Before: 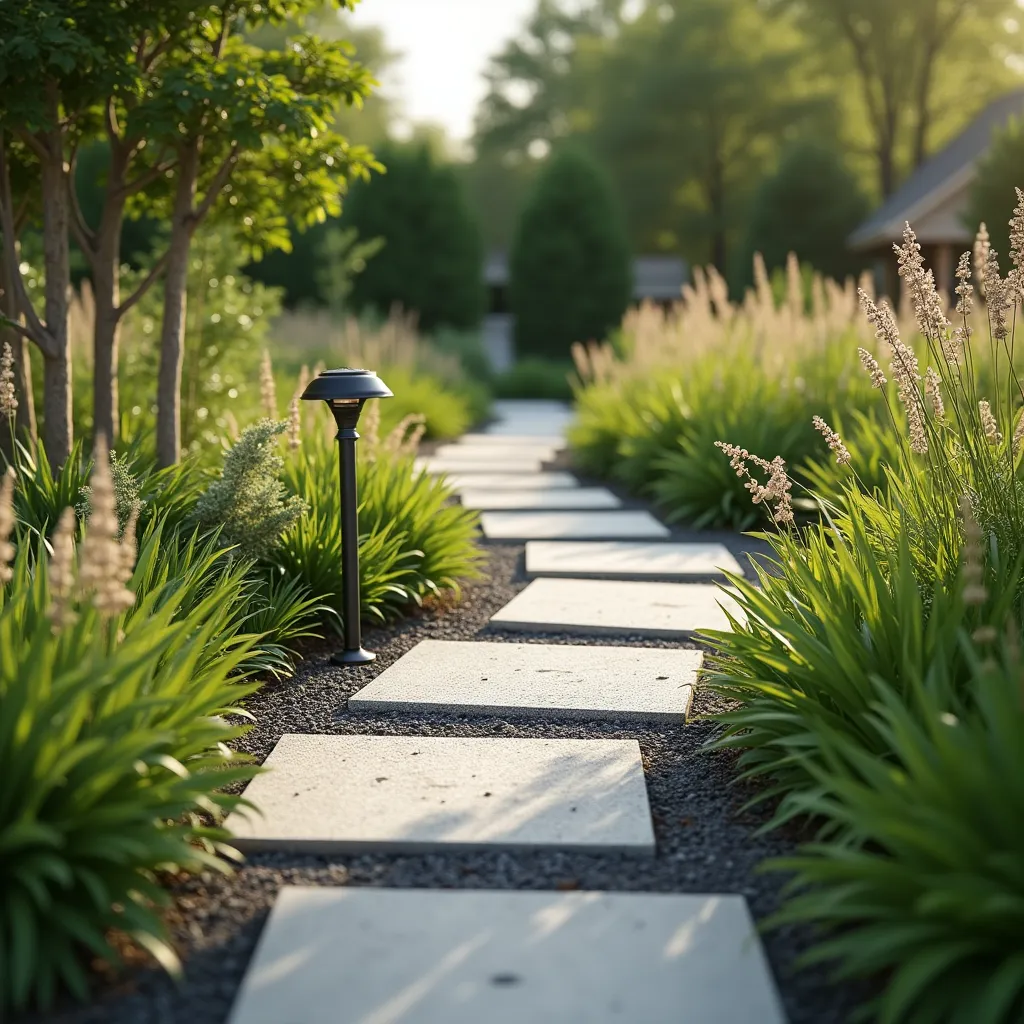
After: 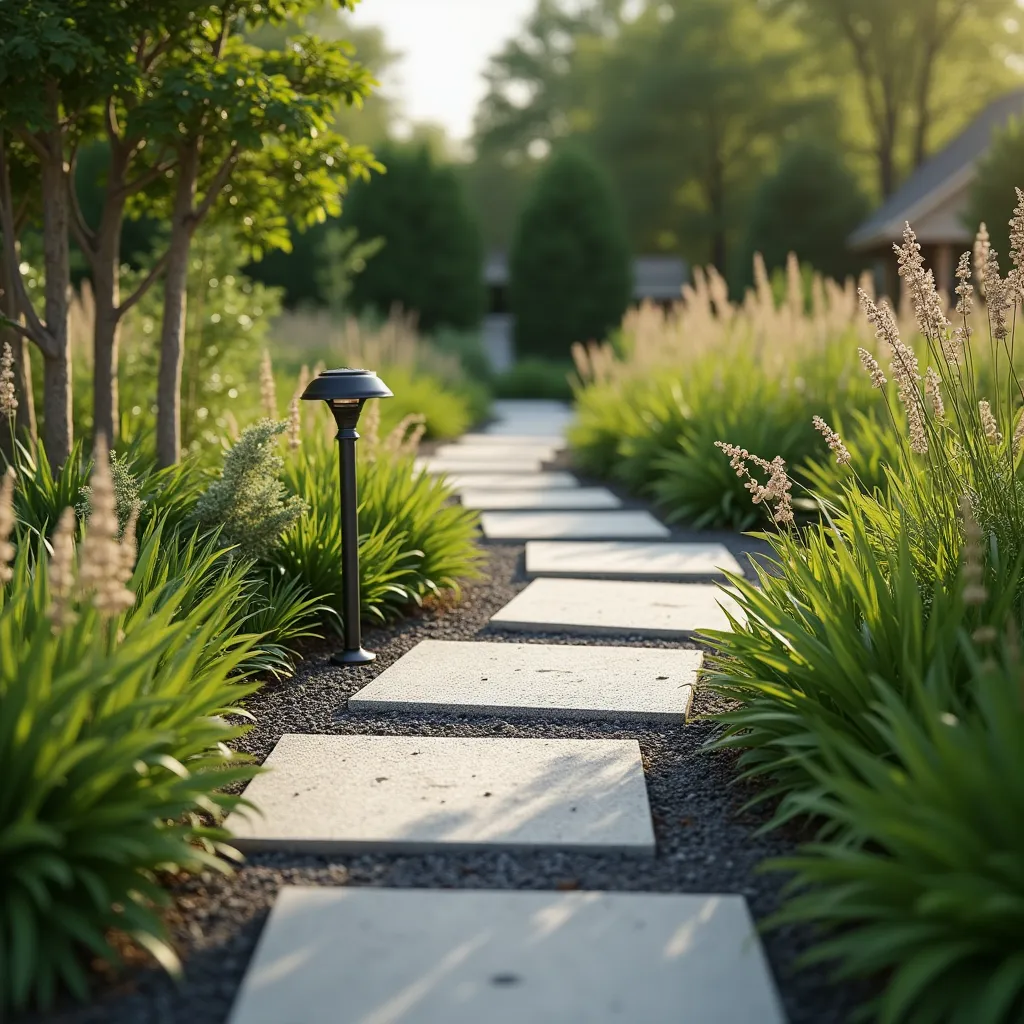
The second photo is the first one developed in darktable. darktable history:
tone equalizer: -8 EV -1.84 EV, -7 EV -1.16 EV, -6 EV -1.62 EV, smoothing diameter 25%, edges refinement/feathering 10, preserve details guided filter
exposure: exposure -0.072 EV, compensate highlight preservation false
